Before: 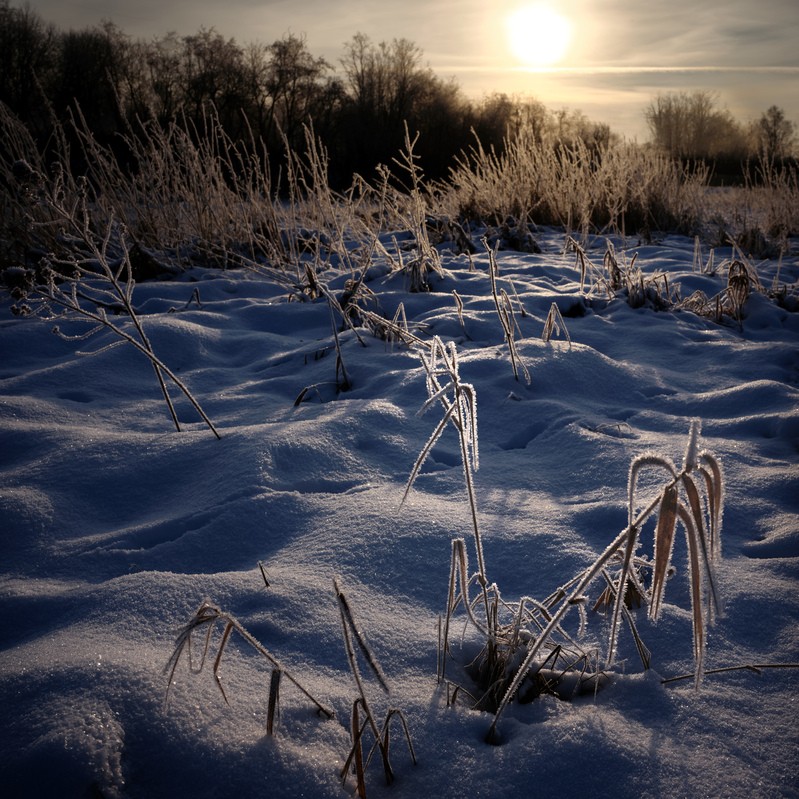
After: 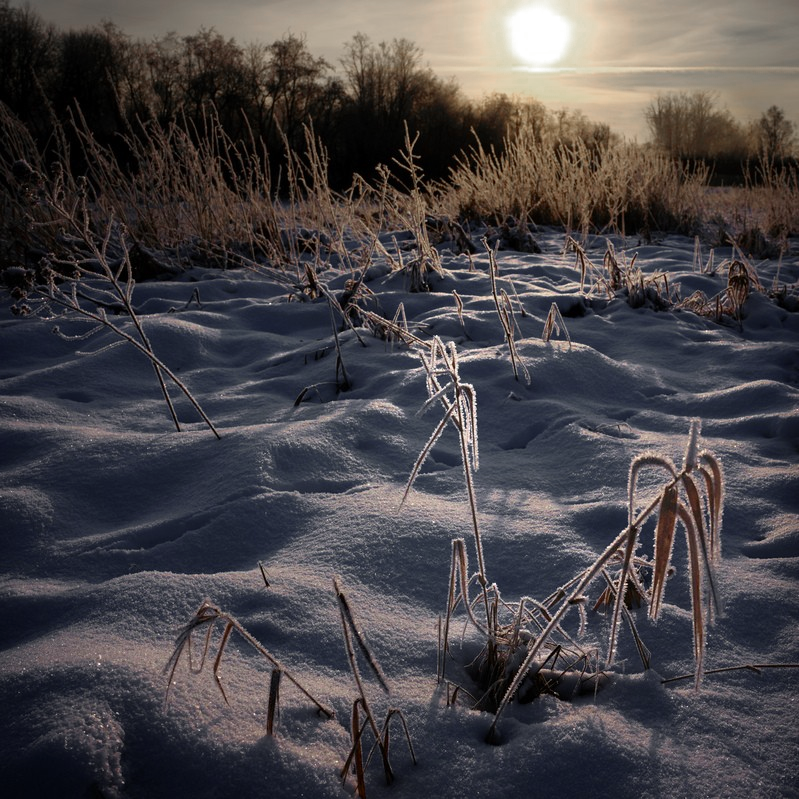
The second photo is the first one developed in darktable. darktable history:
exposure: exposure 0.02 EV, compensate highlight preservation false
color zones: curves: ch0 [(0, 0.48) (0.209, 0.398) (0.305, 0.332) (0.429, 0.493) (0.571, 0.5) (0.714, 0.5) (0.857, 0.5) (1, 0.48)]; ch1 [(0, 0.736) (0.143, 0.625) (0.225, 0.371) (0.429, 0.256) (0.571, 0.241) (0.714, 0.213) (0.857, 0.48) (1, 0.736)]; ch2 [(0, 0.448) (0.143, 0.498) (0.286, 0.5) (0.429, 0.5) (0.571, 0.5) (0.714, 0.5) (0.857, 0.5) (1, 0.448)]
